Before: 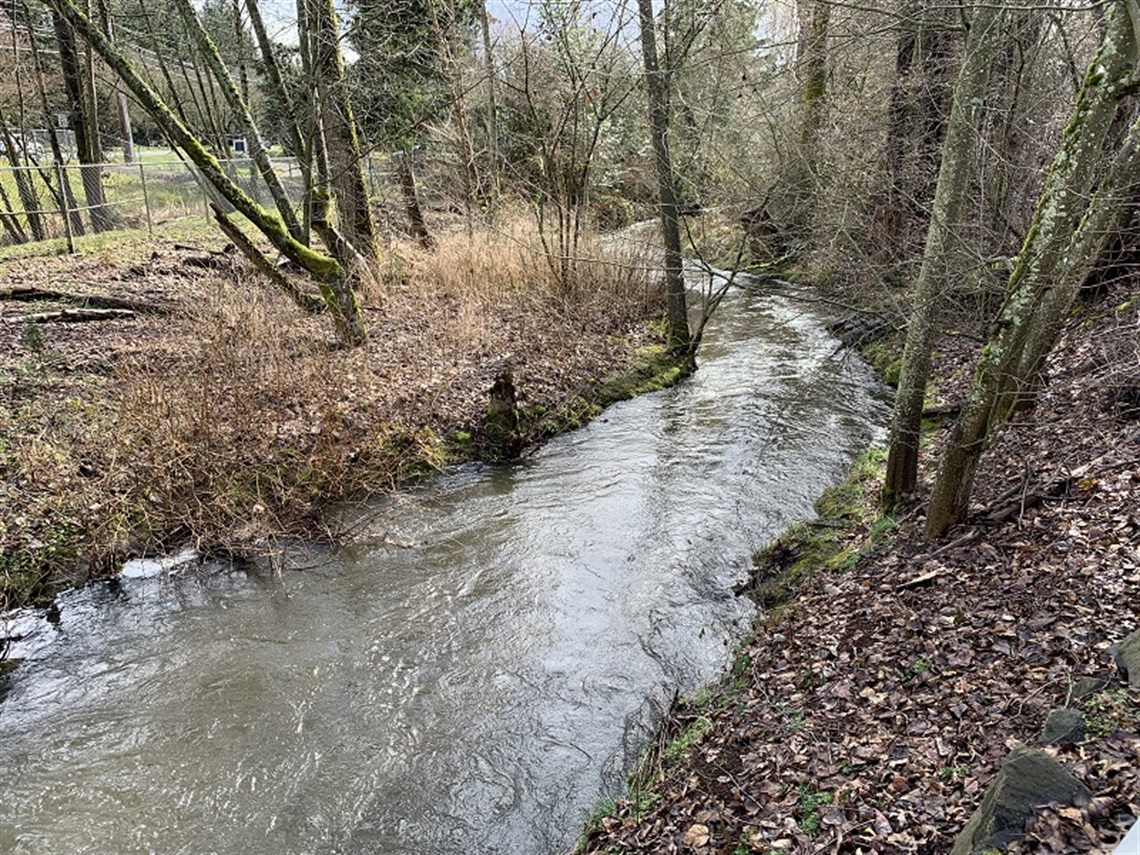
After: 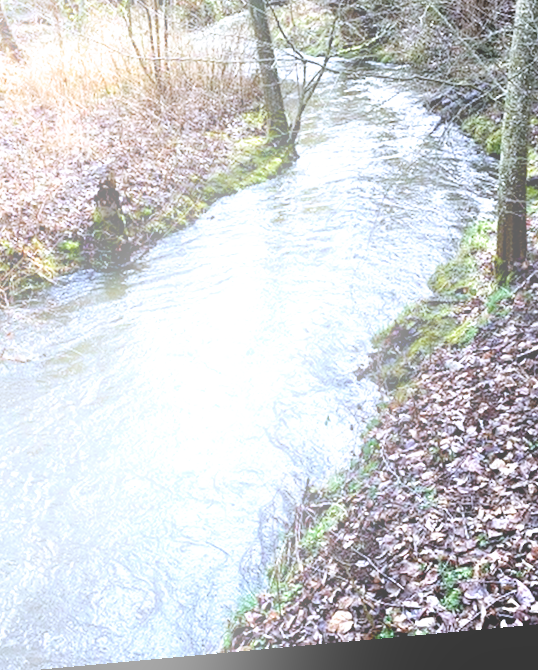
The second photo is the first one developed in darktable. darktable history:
crop: left 35.432%, top 26.233%, right 20.145%, bottom 3.432%
white balance: red 0.948, green 1.02, blue 1.176
rotate and perspective: rotation -5.2°, automatic cropping off
bloom: on, module defaults
filmic rgb: black relative exposure -8.7 EV, white relative exposure 2.7 EV, threshold 3 EV, target black luminance 0%, hardness 6.25, latitude 75%, contrast 1.325, highlights saturation mix -5%, preserve chrominance no, color science v5 (2021), iterations of high-quality reconstruction 0, enable highlight reconstruction true
exposure: black level correction 0, exposure 0.9 EV, compensate highlight preservation false
